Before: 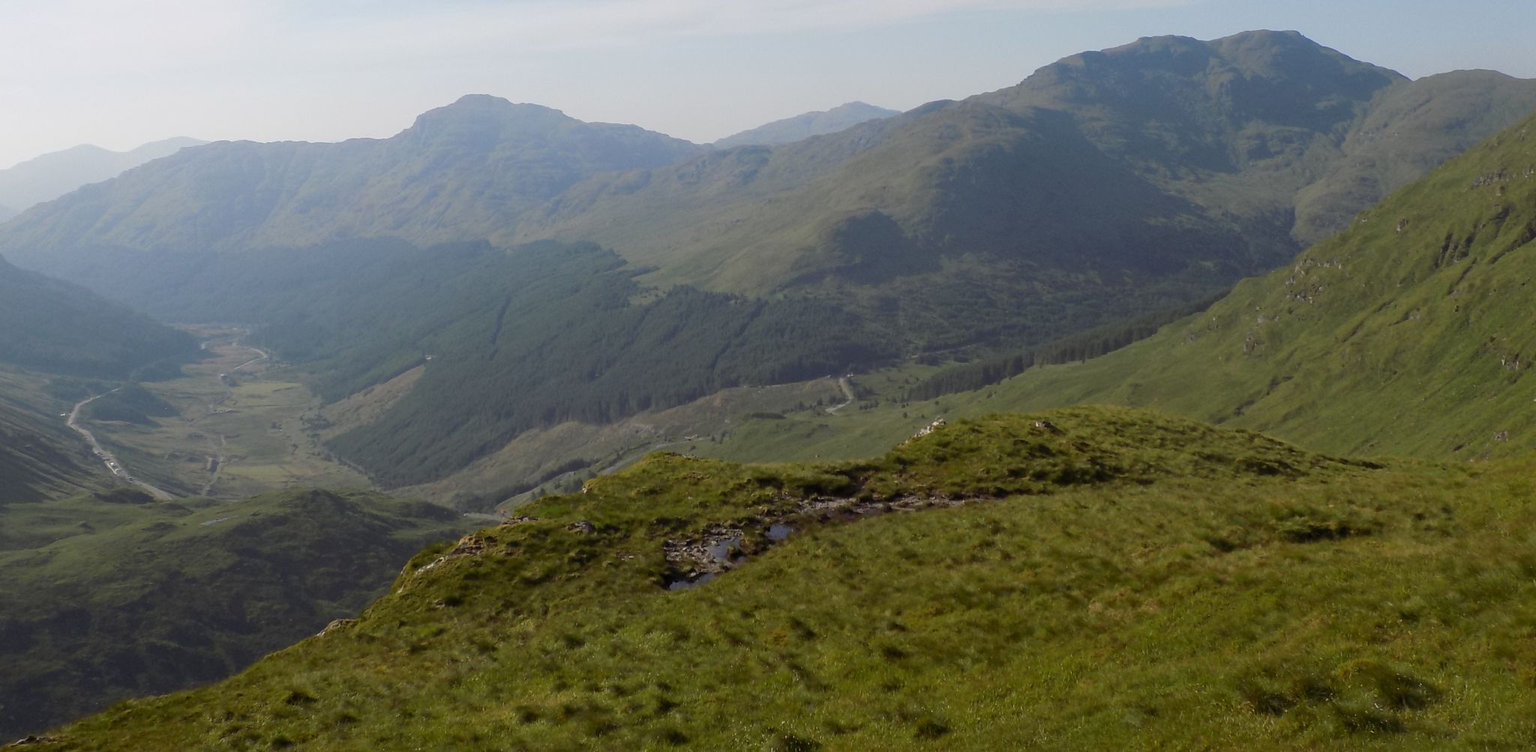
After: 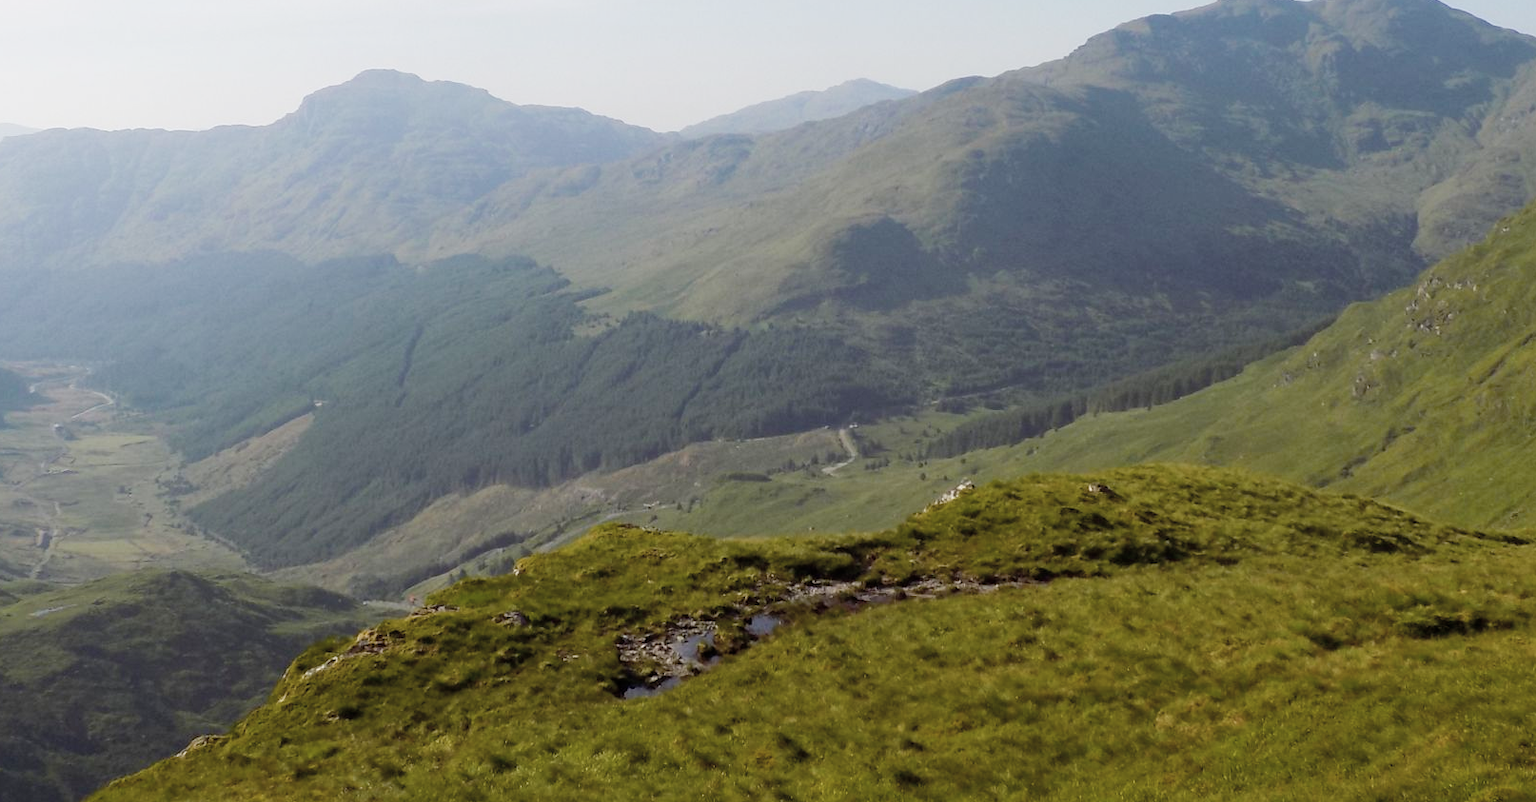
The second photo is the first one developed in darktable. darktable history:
color correction: highlights b* 0.057, saturation 0.592
tone curve: curves: ch0 [(0, 0) (0.004, 0.001) (0.133, 0.151) (0.325, 0.399) (0.475, 0.579) (0.832, 0.902) (1, 1)], preserve colors none
color balance rgb: perceptual saturation grading › global saturation 25.481%, global vibrance 41.046%
crop: left 11.594%, top 5.361%, right 9.586%, bottom 10.525%
